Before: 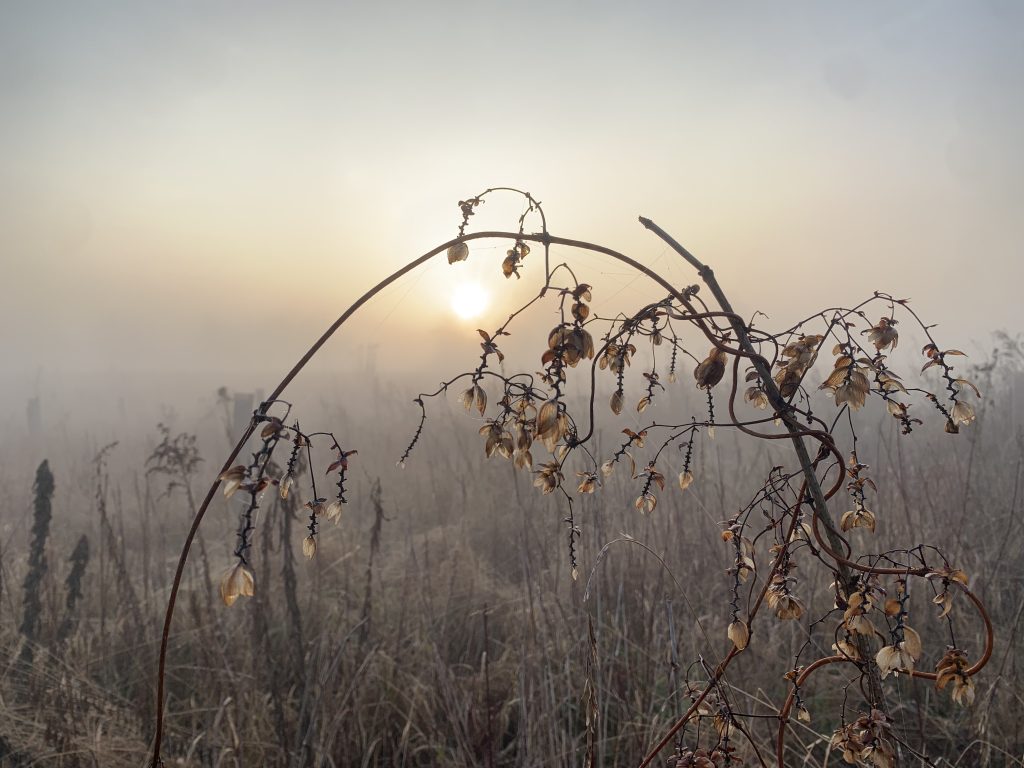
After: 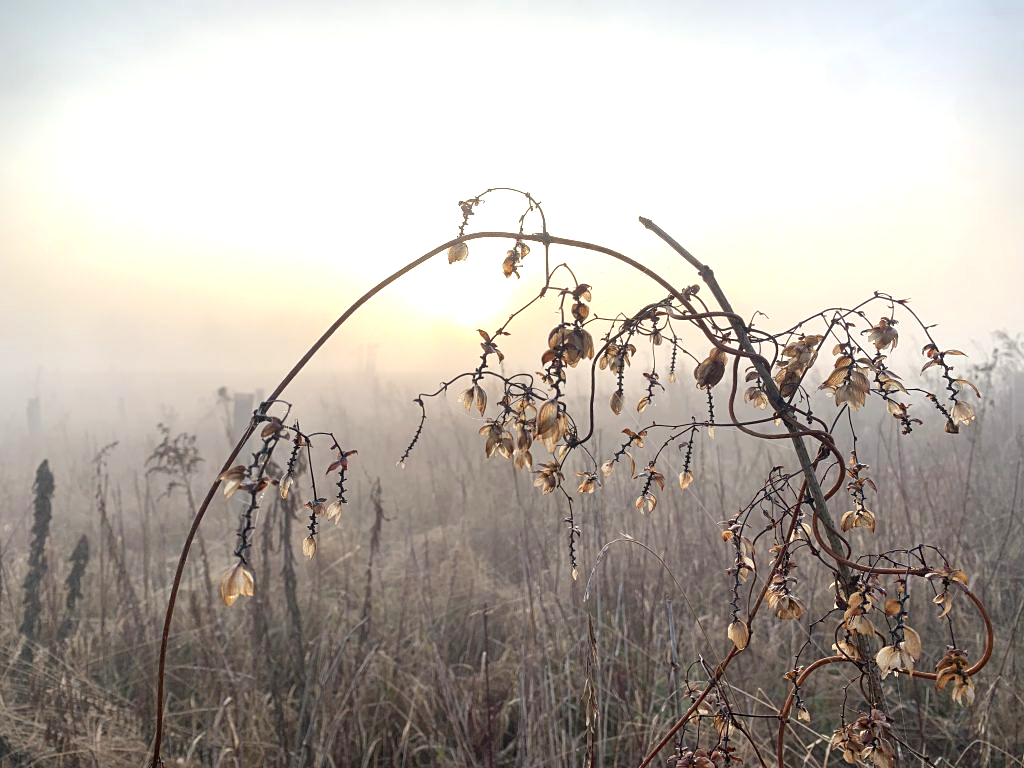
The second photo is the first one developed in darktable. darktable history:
sharpen: amount 0.2
exposure: black level correction 0, exposure 0.9 EV, compensate highlight preservation false
